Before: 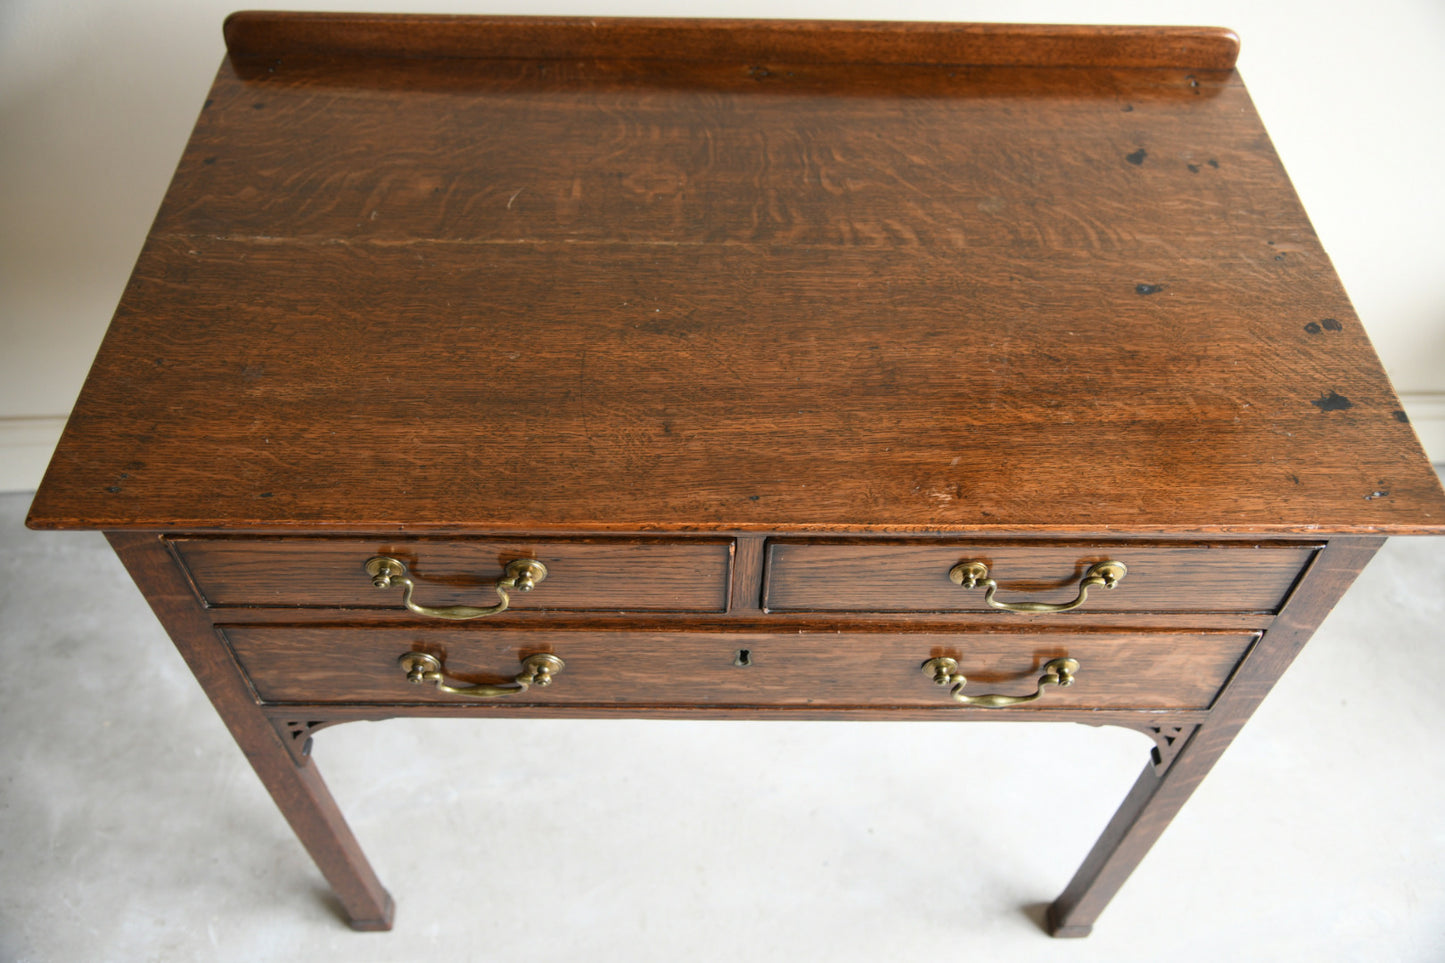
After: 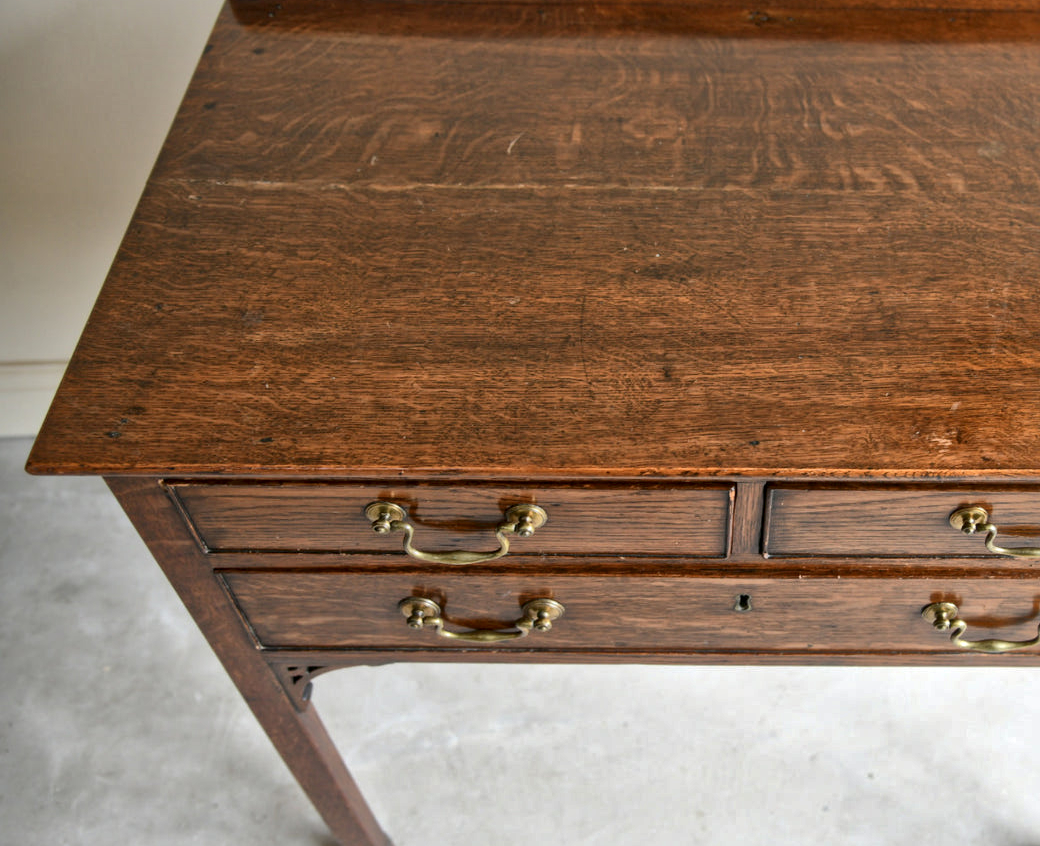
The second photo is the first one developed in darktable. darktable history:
shadows and highlights: on, module defaults
exposure: compensate highlight preservation false
local contrast: mode bilateral grid, contrast 20, coarseness 19, detail 163%, midtone range 0.2
crop: top 5.803%, right 27.864%, bottom 5.804%
tone equalizer: on, module defaults
